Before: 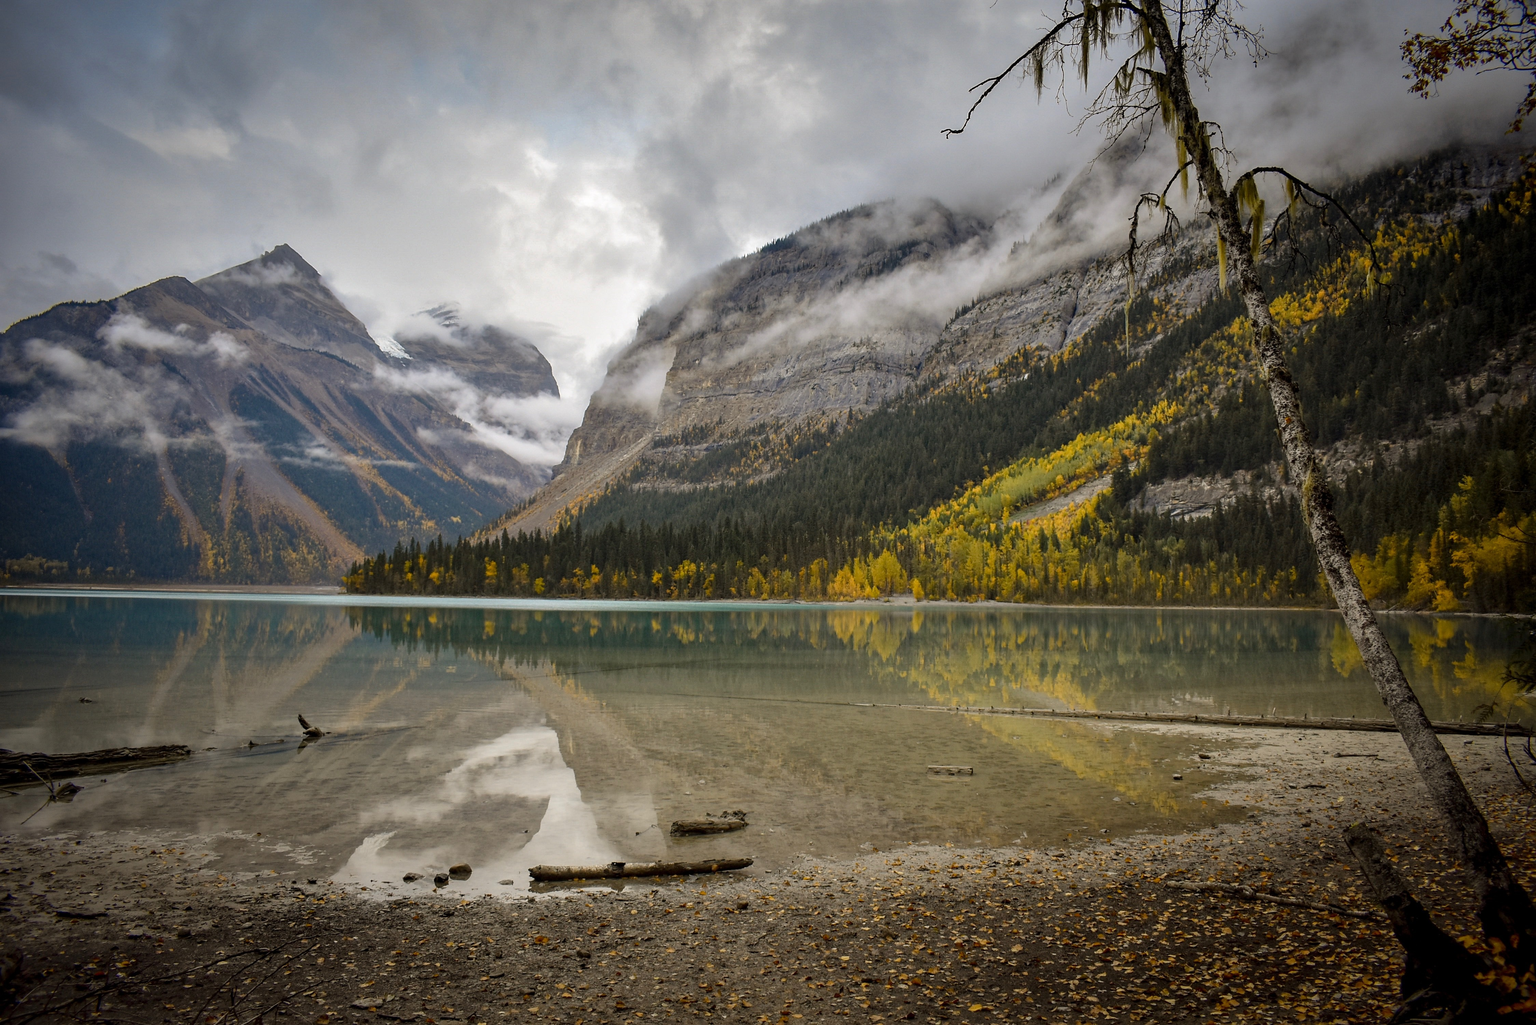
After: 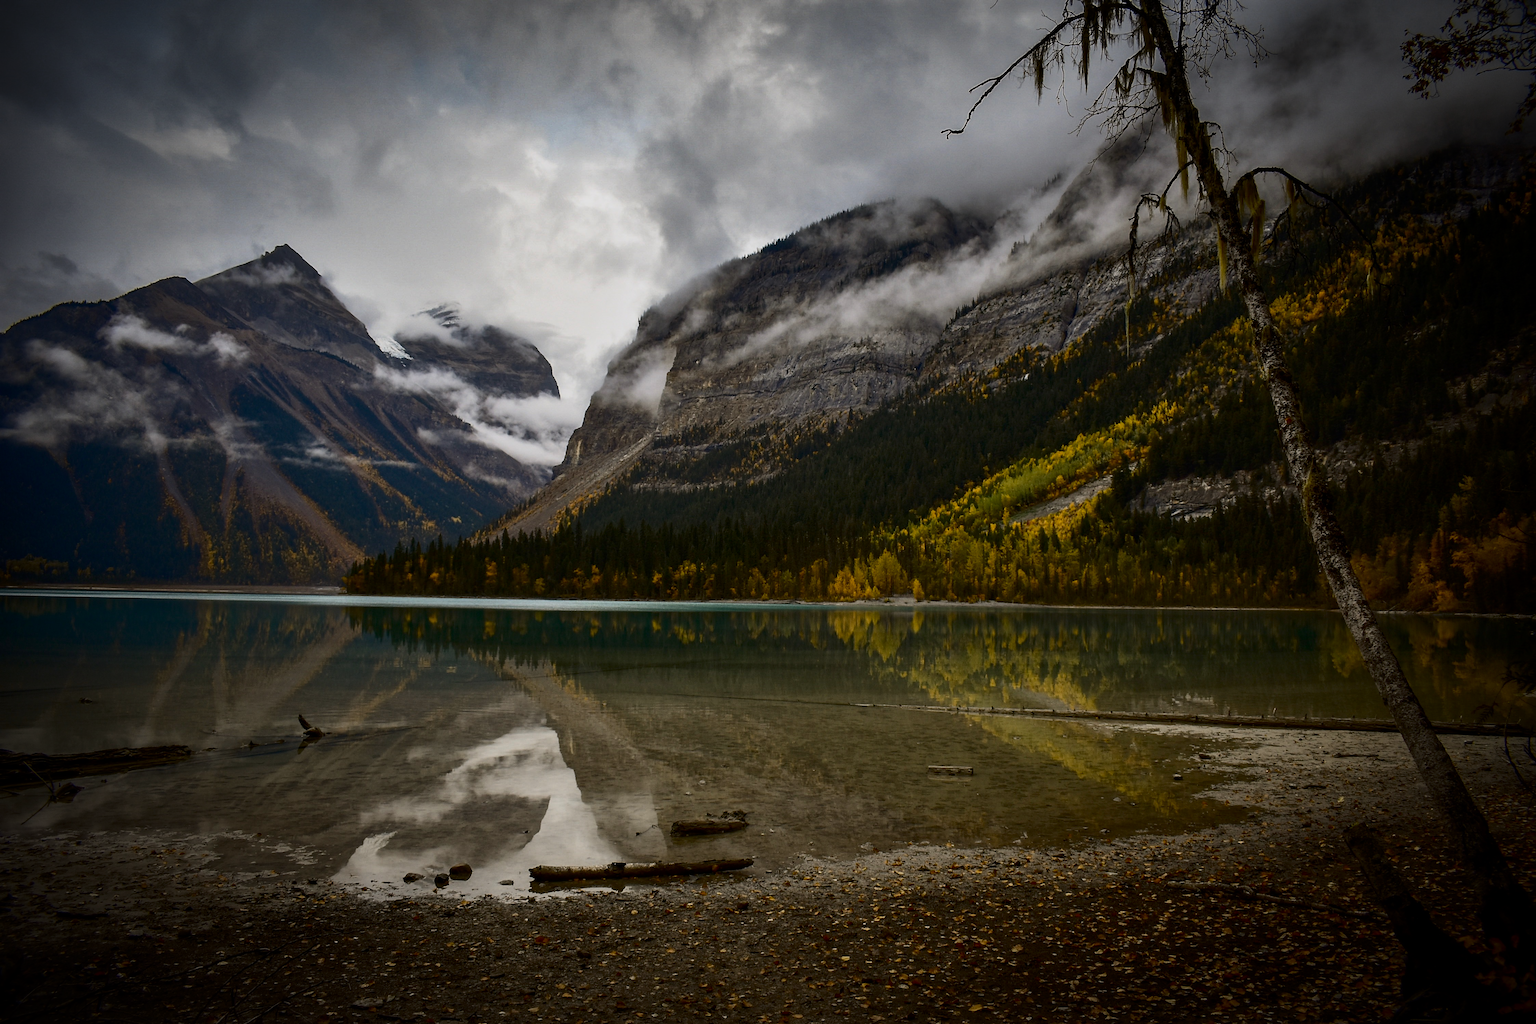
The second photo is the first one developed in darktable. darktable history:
contrast brightness saturation: contrast 0.4, brightness 0.05, saturation 0.25
vignetting: fall-off start 87%, automatic ratio true
exposure: exposure -1 EV, compensate highlight preservation false
